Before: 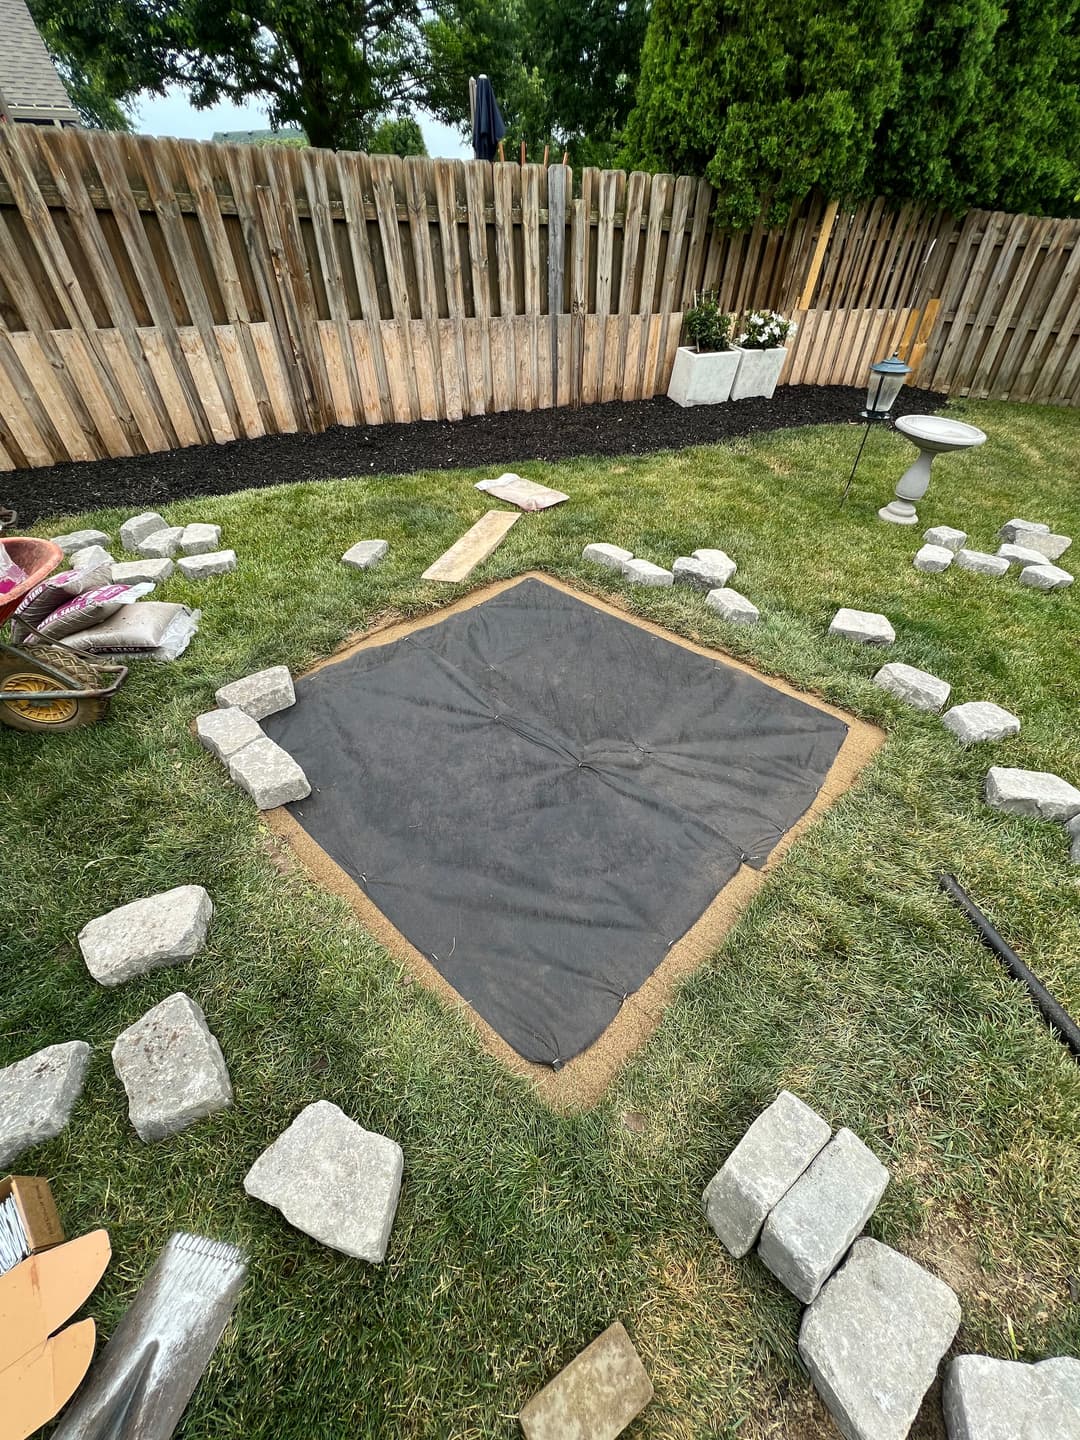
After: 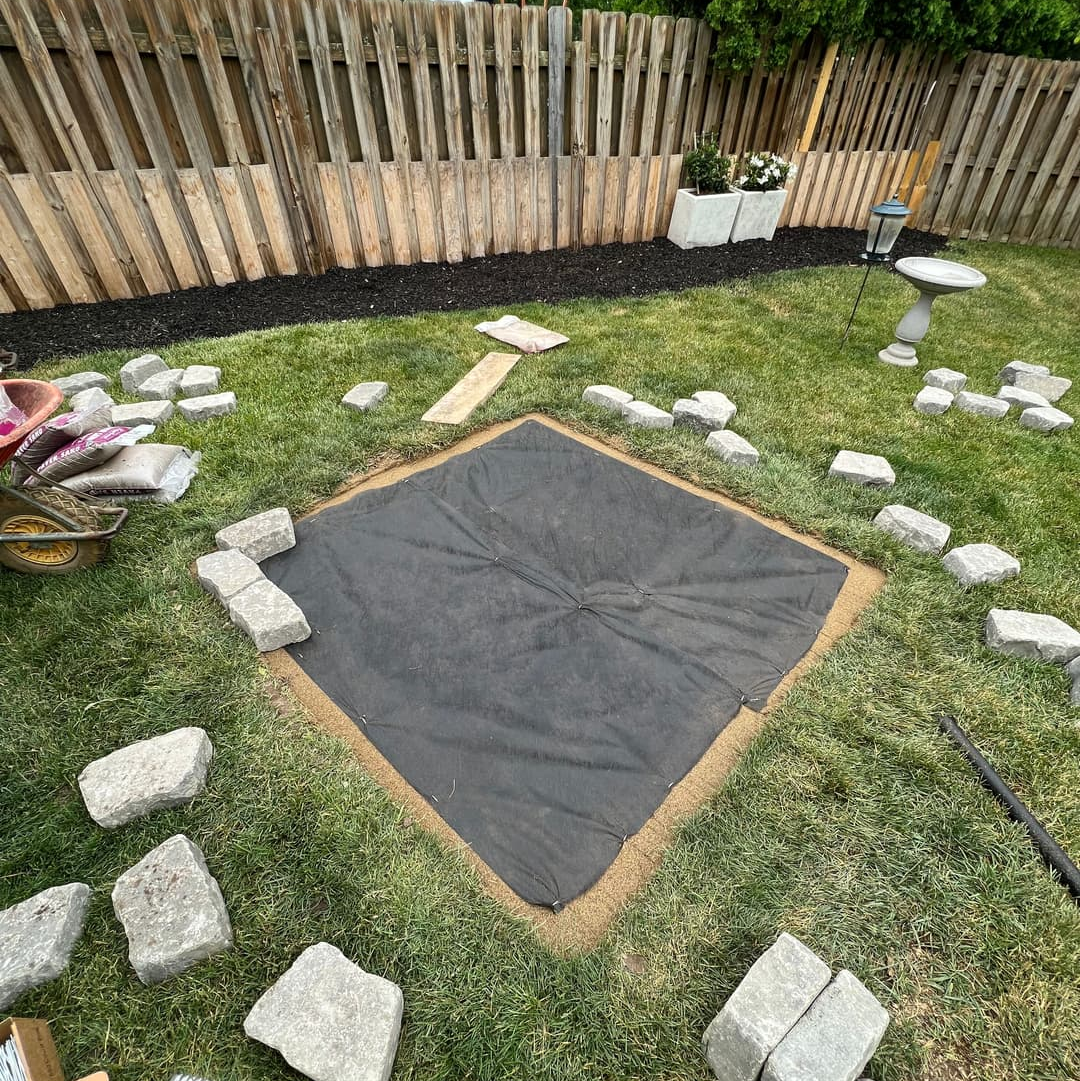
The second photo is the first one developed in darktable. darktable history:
crop: top 11.011%, bottom 13.914%
